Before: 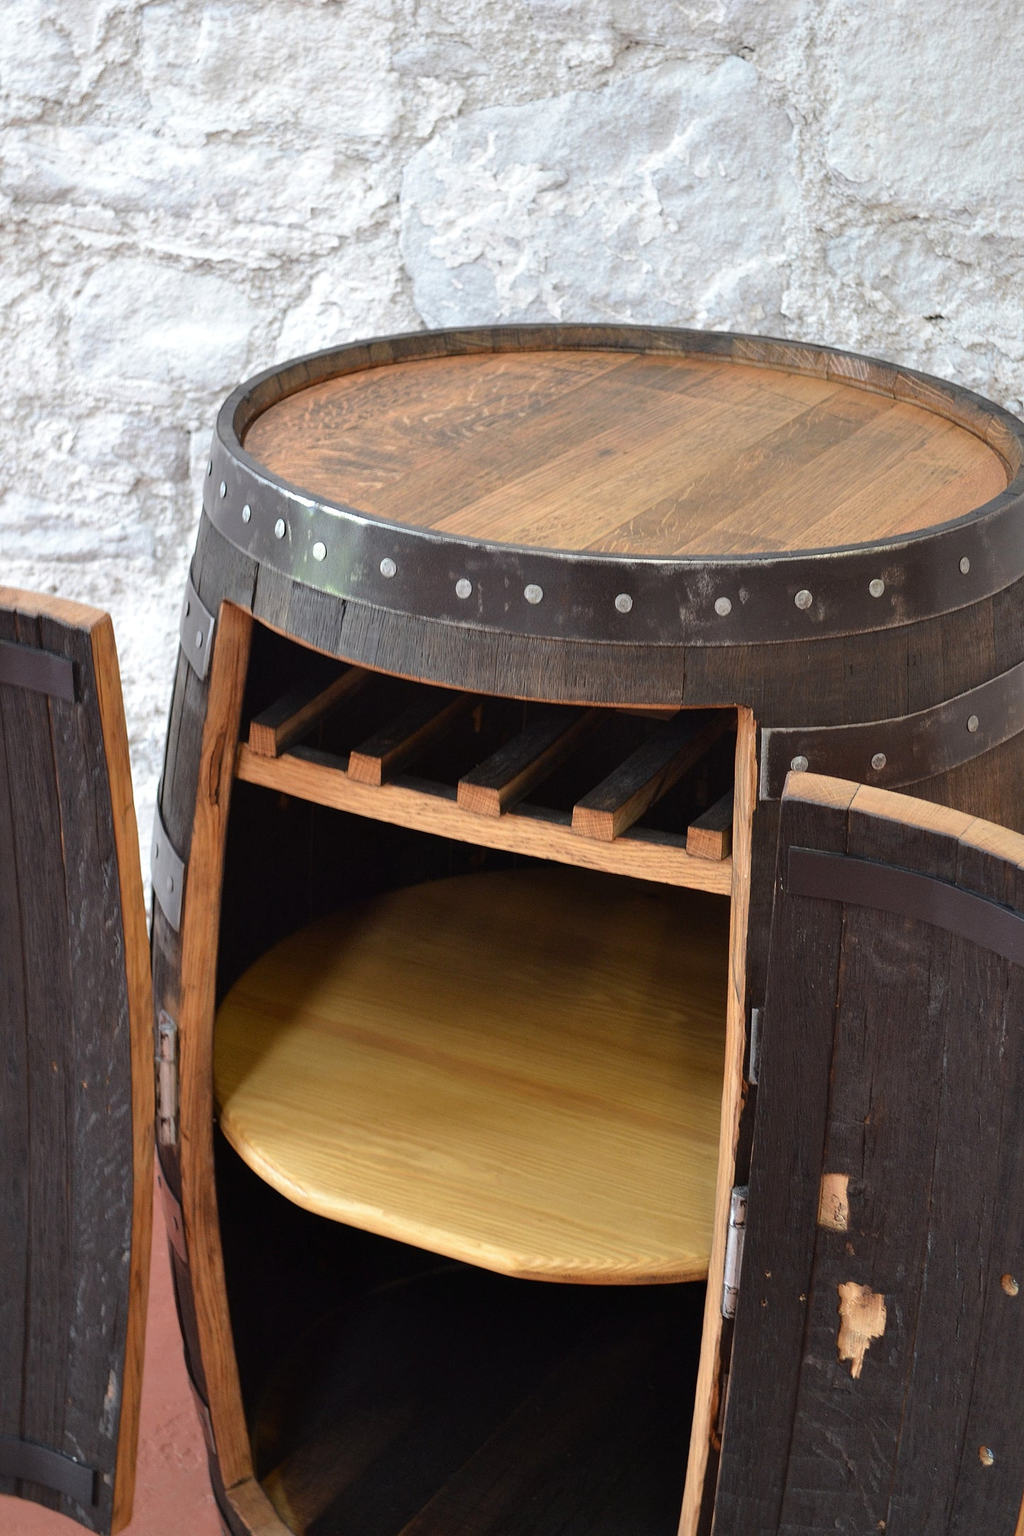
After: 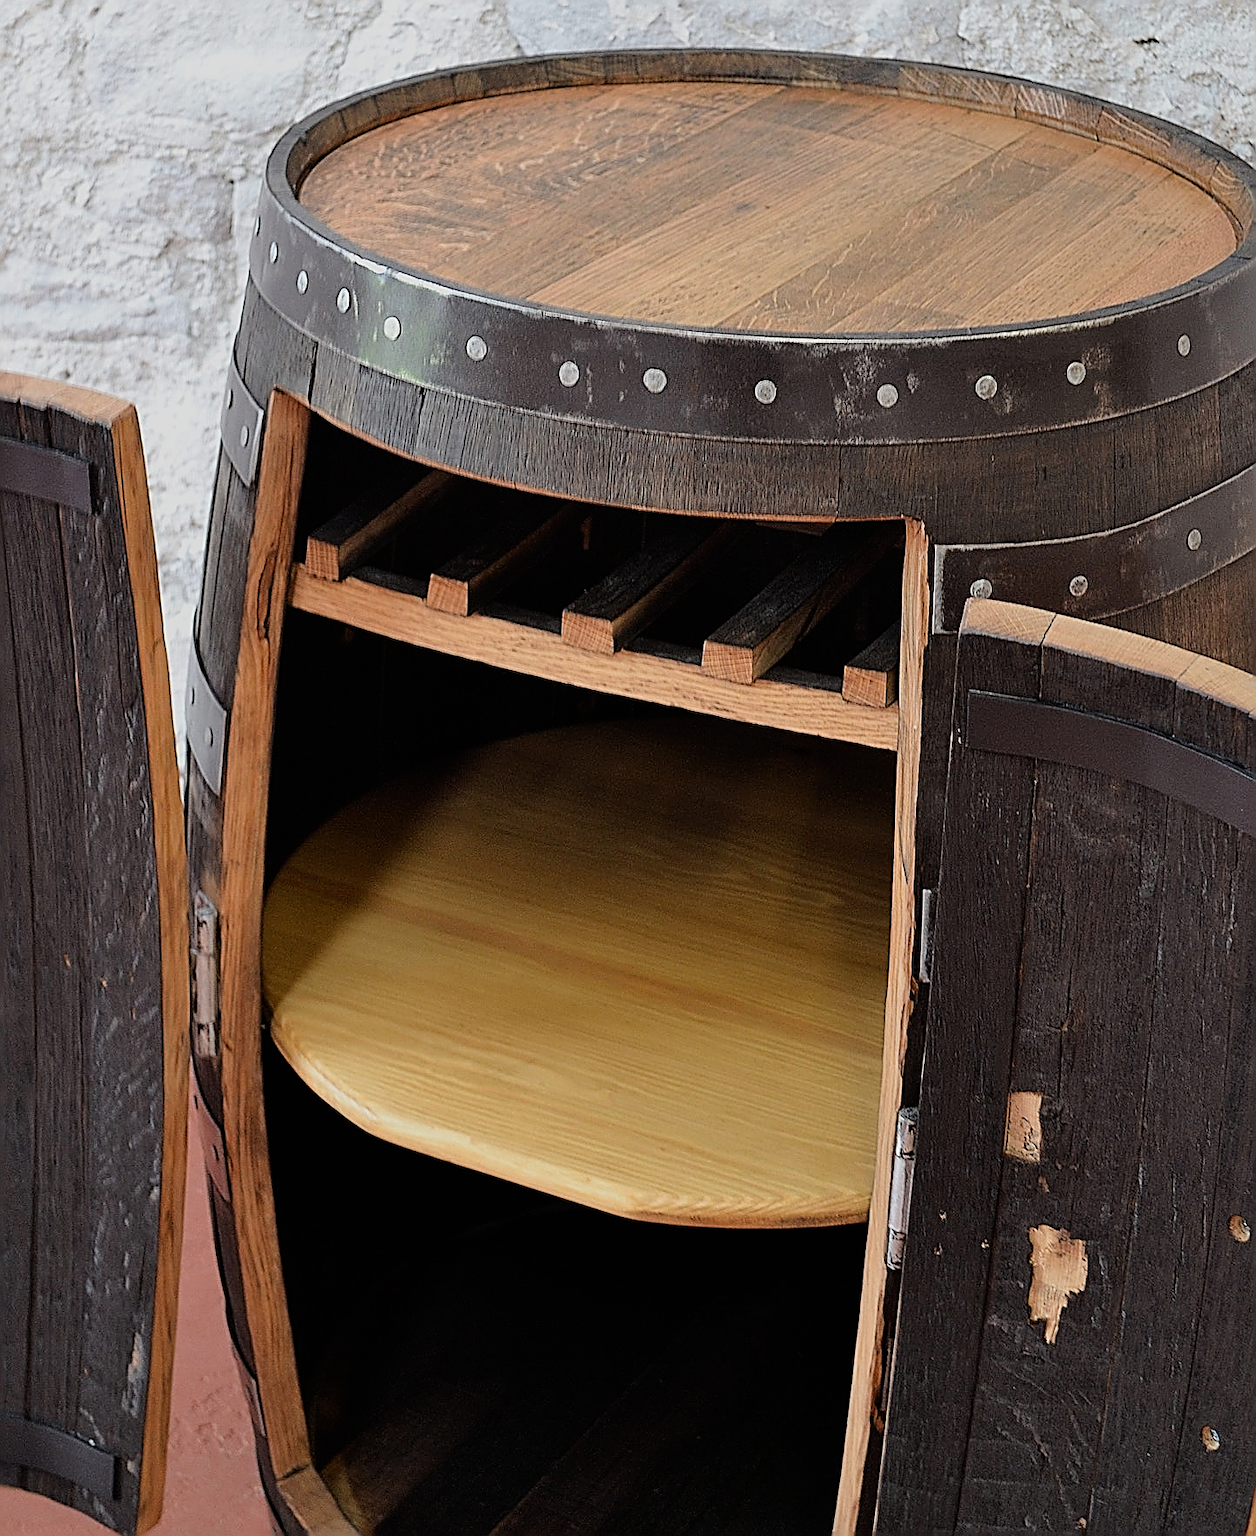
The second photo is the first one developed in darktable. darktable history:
sharpen: amount 1.861
crop and rotate: top 18.507%
filmic rgb: hardness 4.17
